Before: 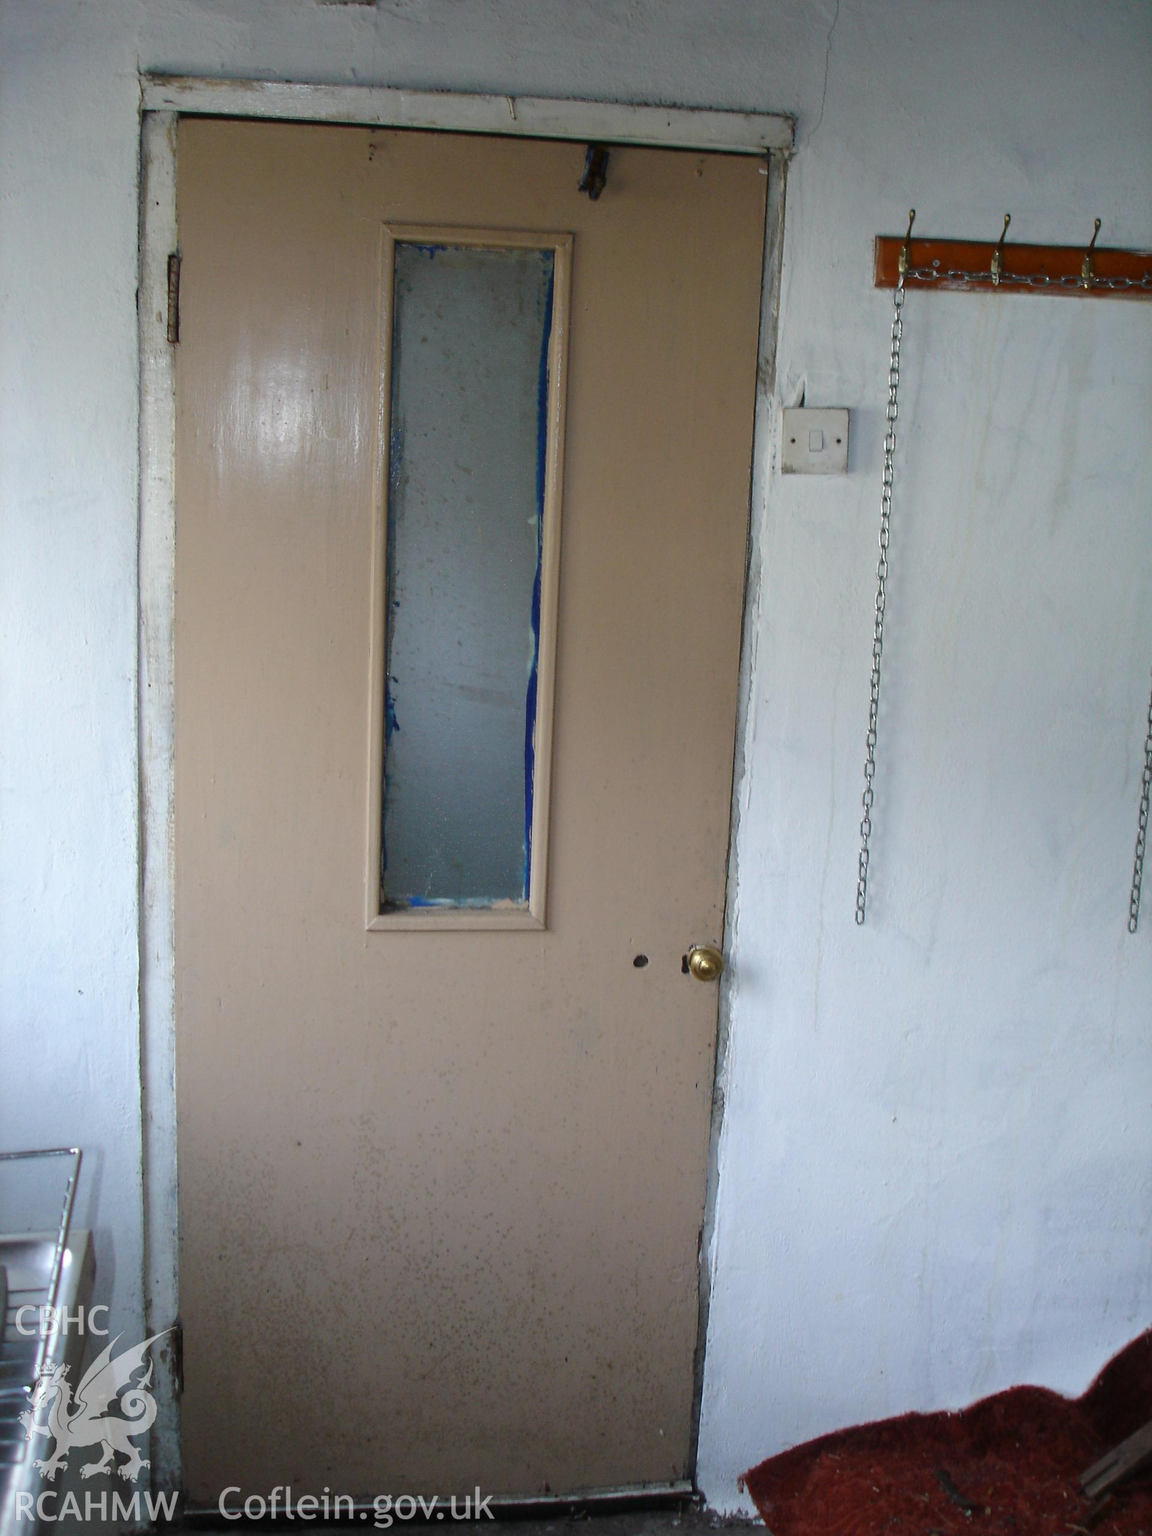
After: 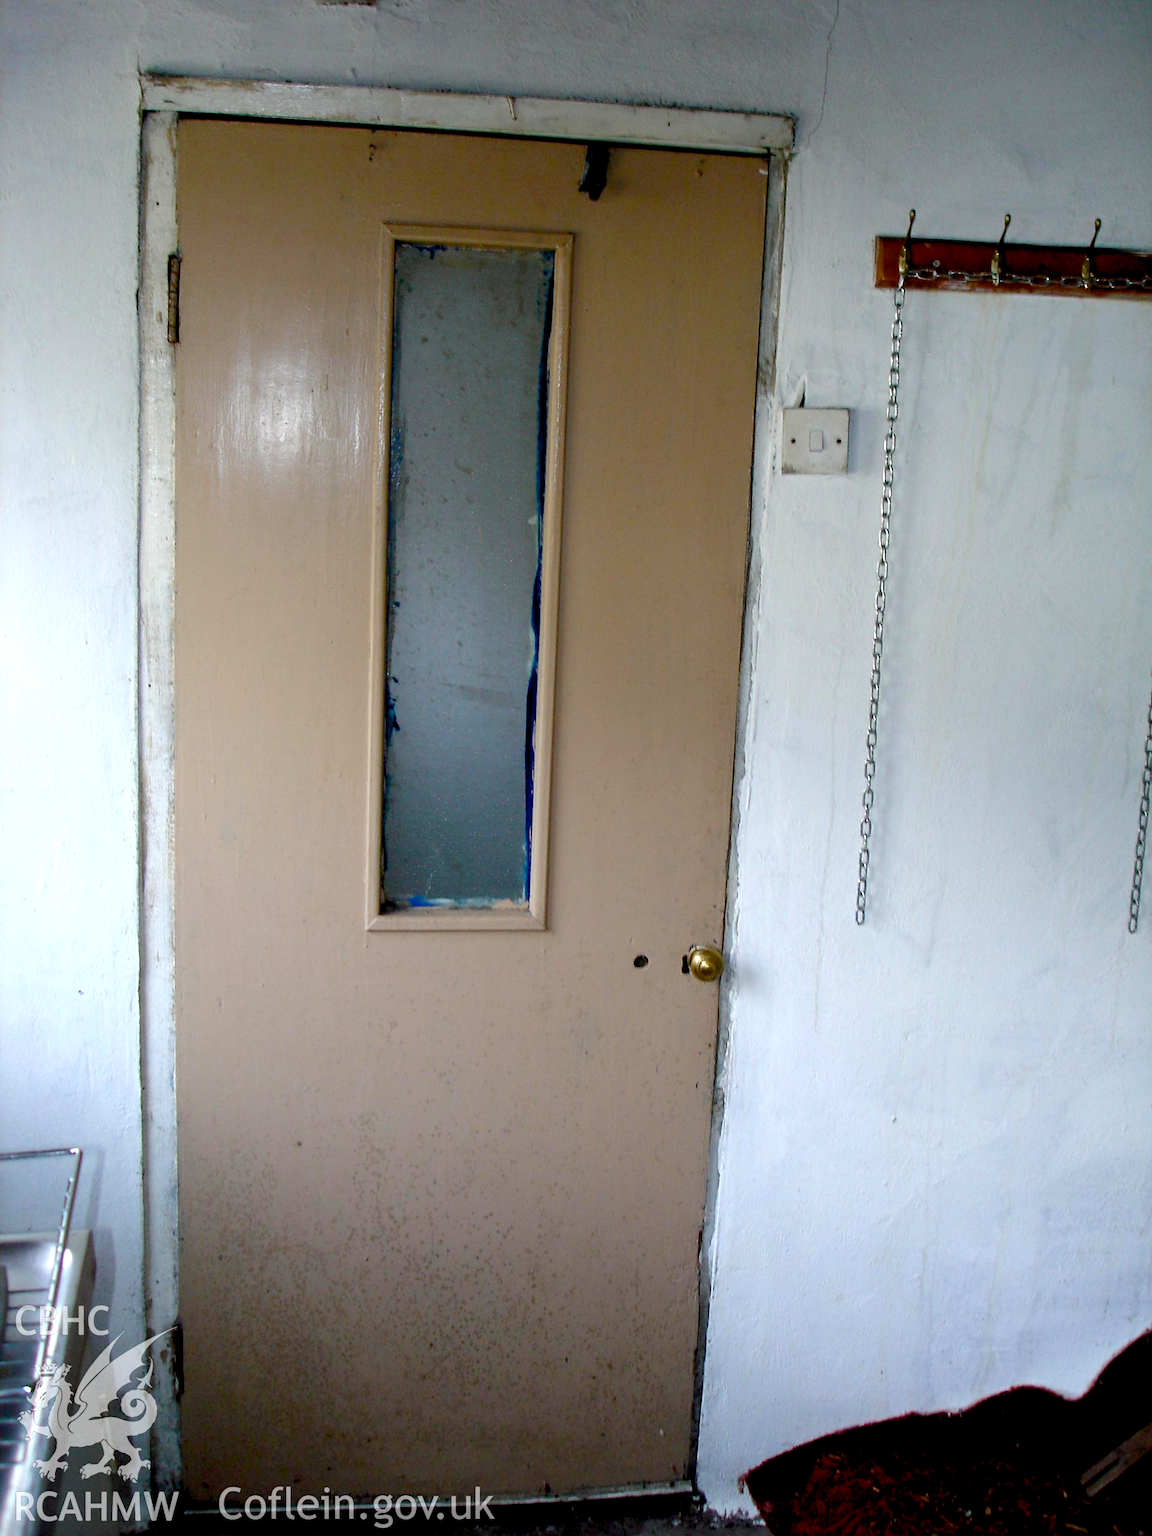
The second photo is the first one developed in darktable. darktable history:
exposure: black level correction 0.004, exposure 0.015 EV, compensate highlight preservation false
color balance rgb: power › hue 72.28°, global offset › luminance -1.429%, perceptual saturation grading › global saturation 20%, perceptual saturation grading › highlights -24.797%, perceptual saturation grading › shadows 24.821%, perceptual brilliance grading › highlights 10.038%, perceptual brilliance grading › mid-tones 5.094%
